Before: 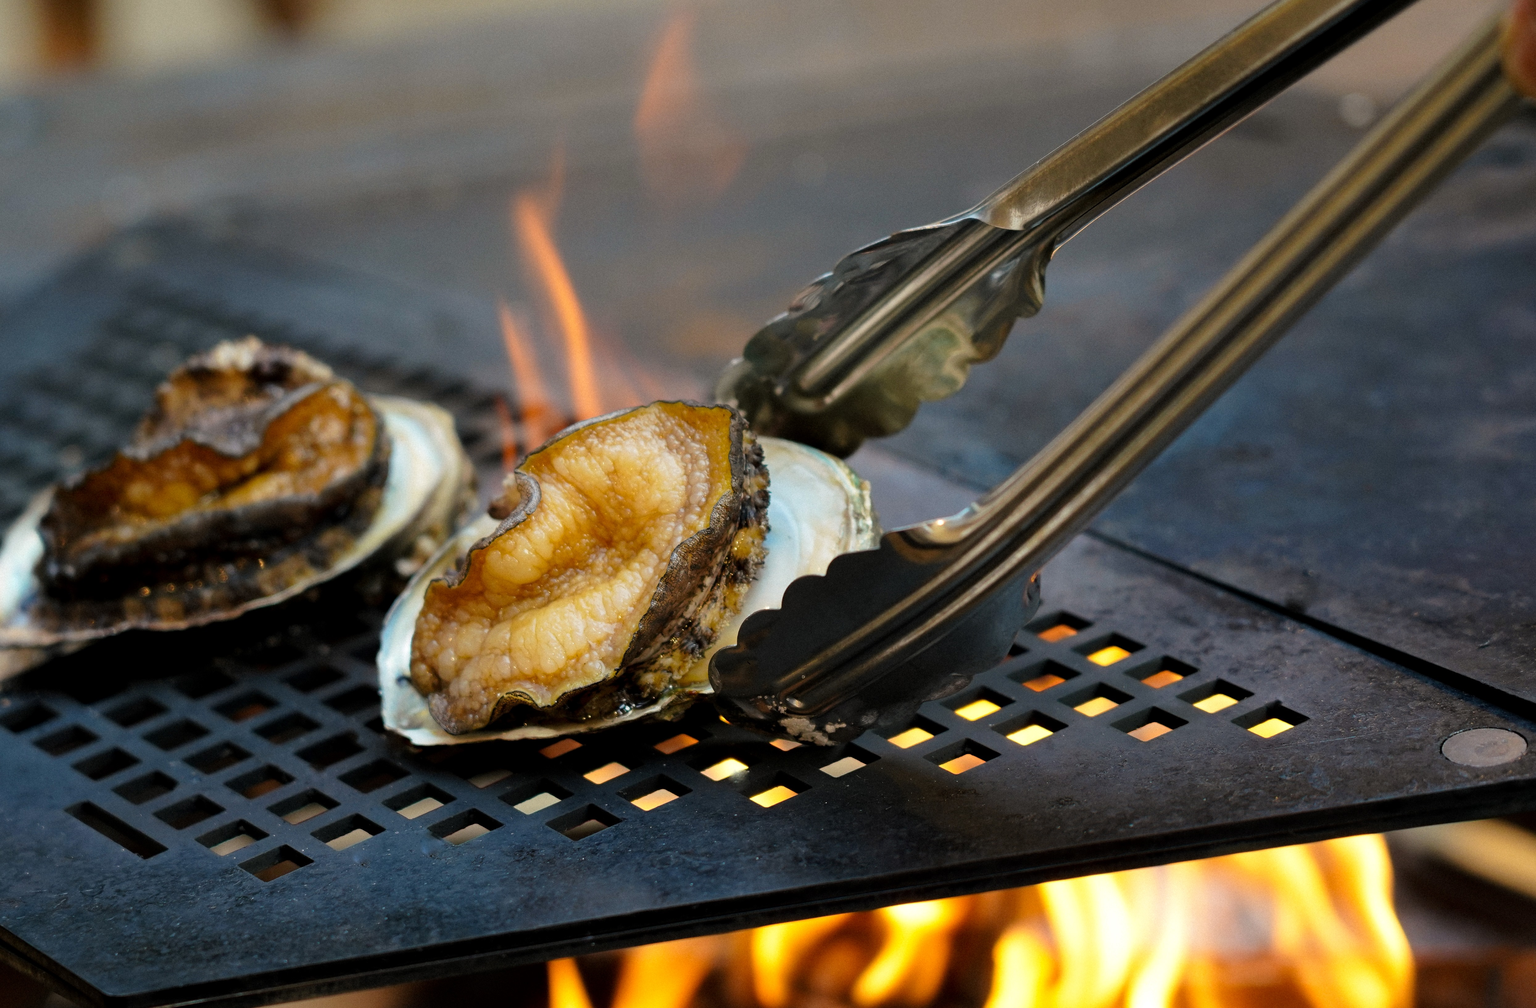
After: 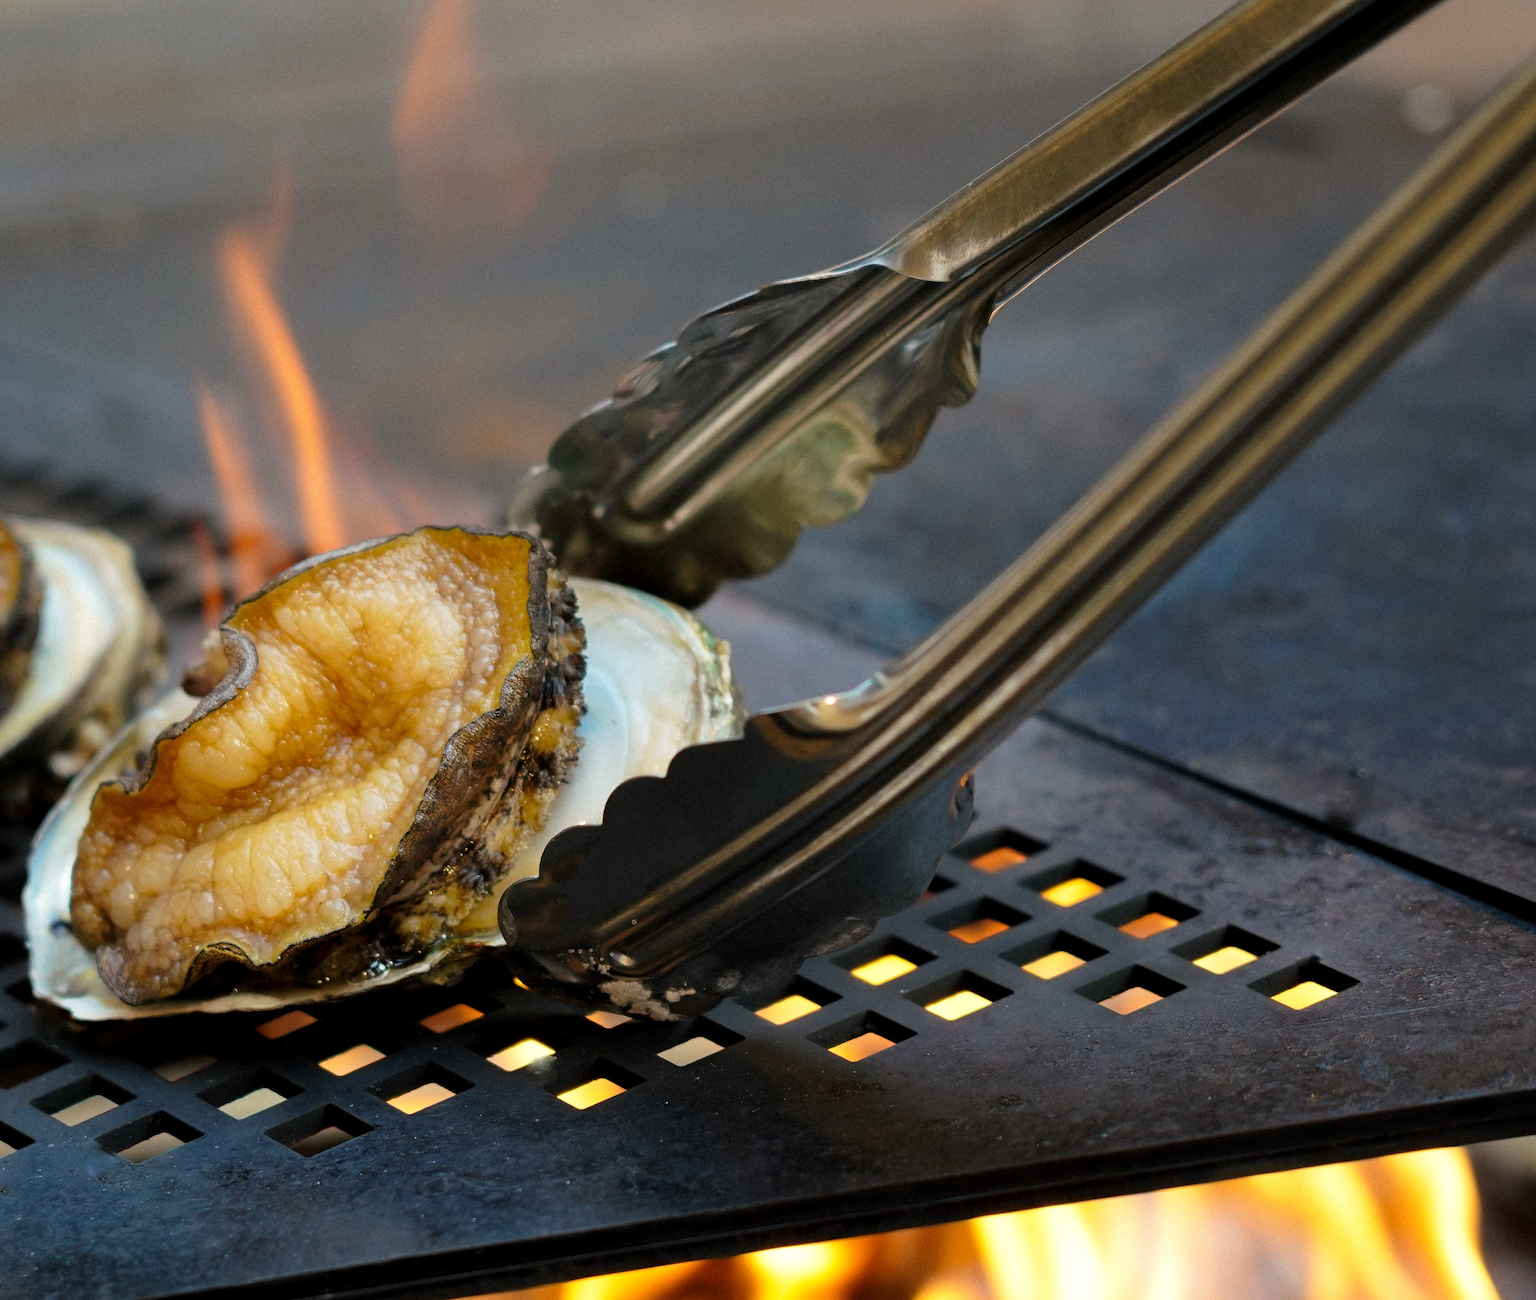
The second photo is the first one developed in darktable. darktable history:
crop and rotate: left 23.535%, top 3.367%, right 6.699%, bottom 6.618%
